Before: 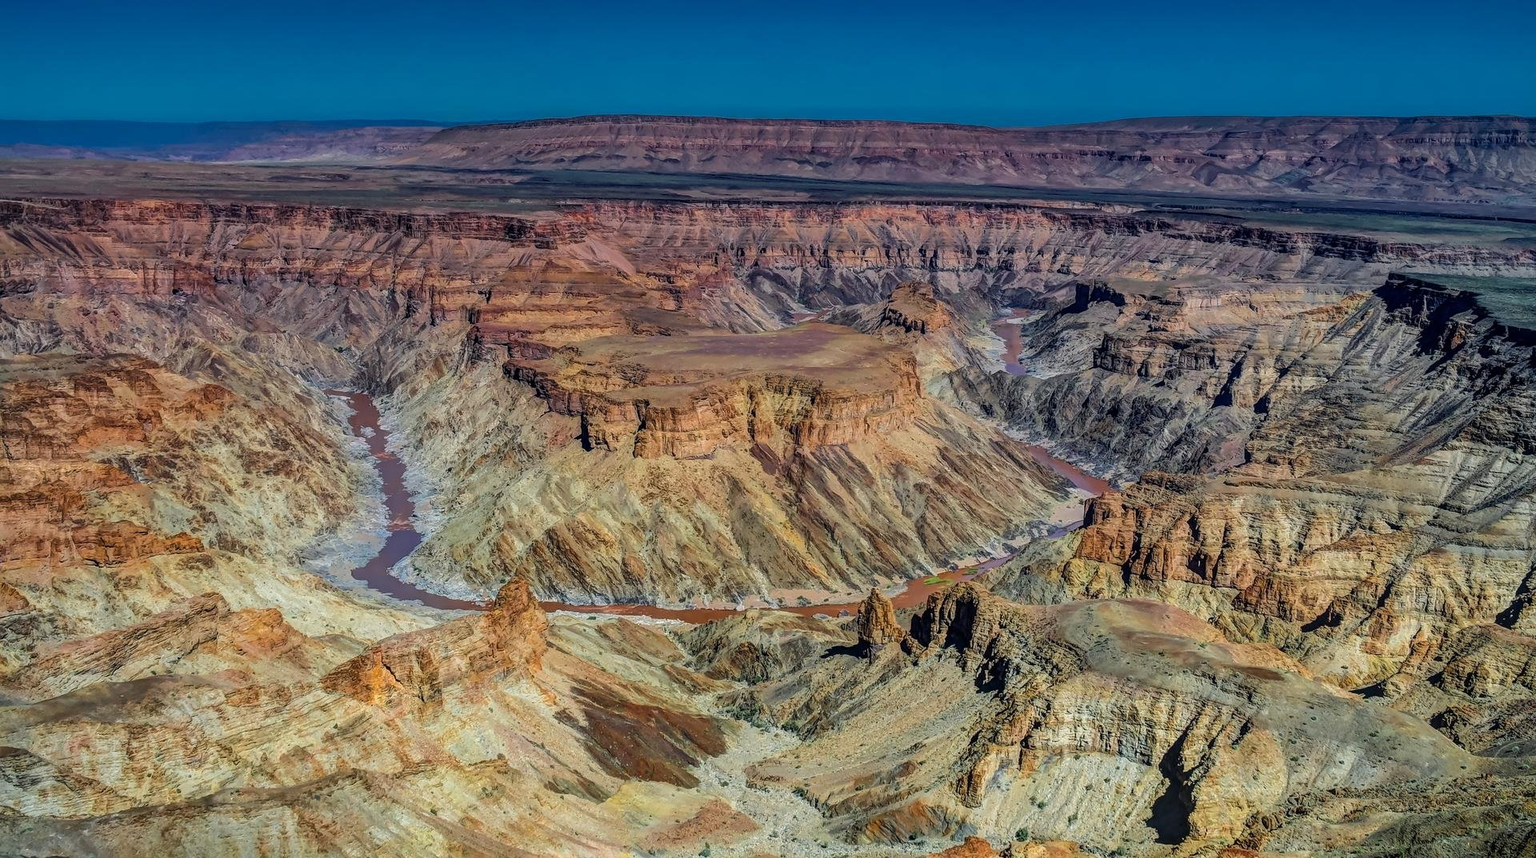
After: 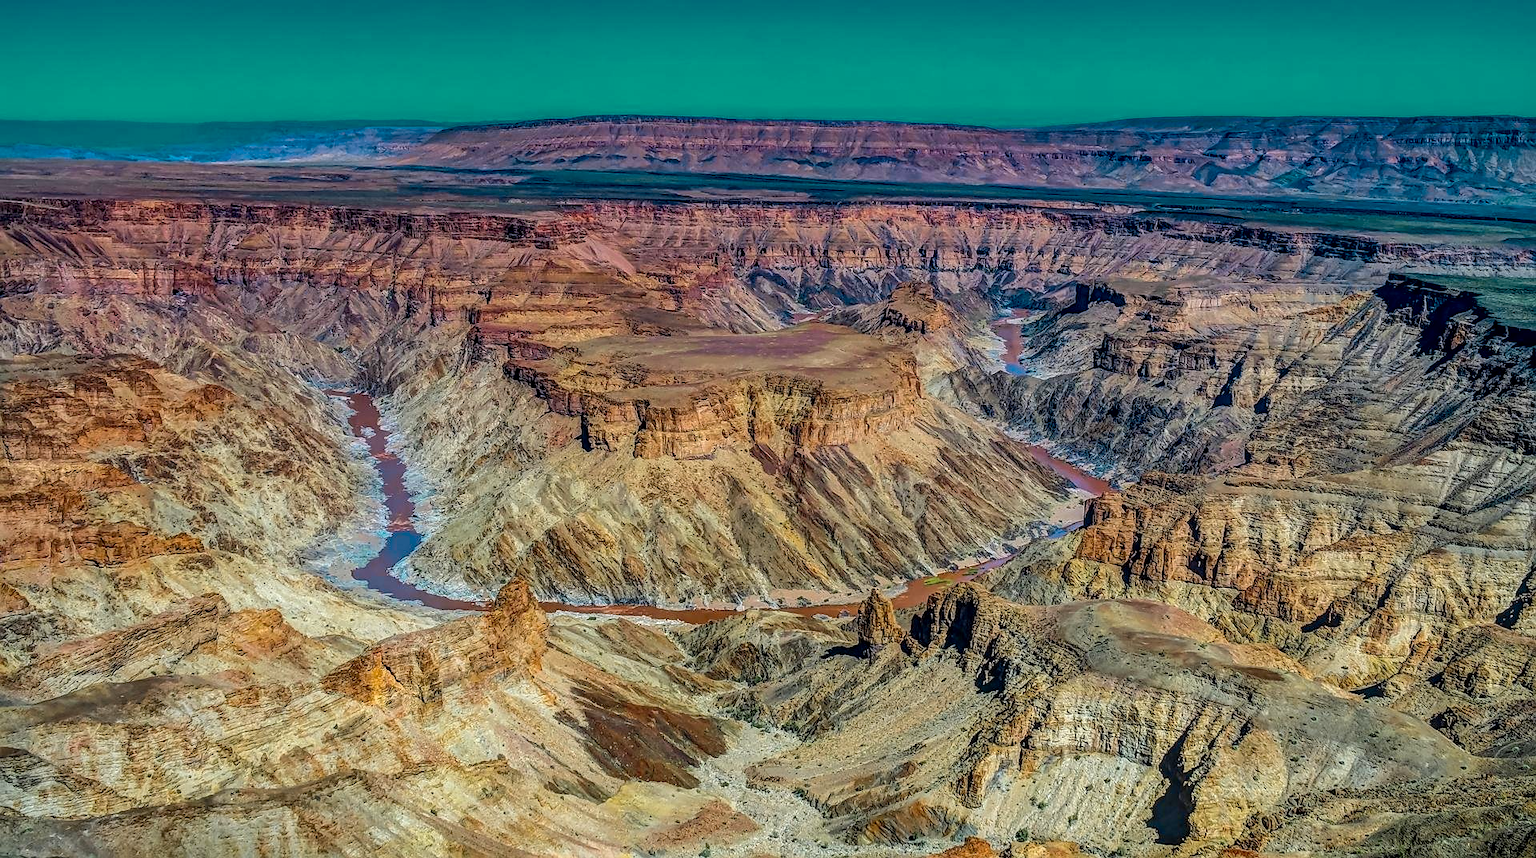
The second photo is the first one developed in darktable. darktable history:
sharpen: radius 1.525, amount 0.368, threshold 1.5
local contrast: on, module defaults
color zones: curves: ch0 [(0.254, 0.492) (0.724, 0.62)]; ch1 [(0.25, 0.528) (0.719, 0.796)]; ch2 [(0, 0.472) (0.25, 0.5) (0.73, 0.184)], mix 17.68%
